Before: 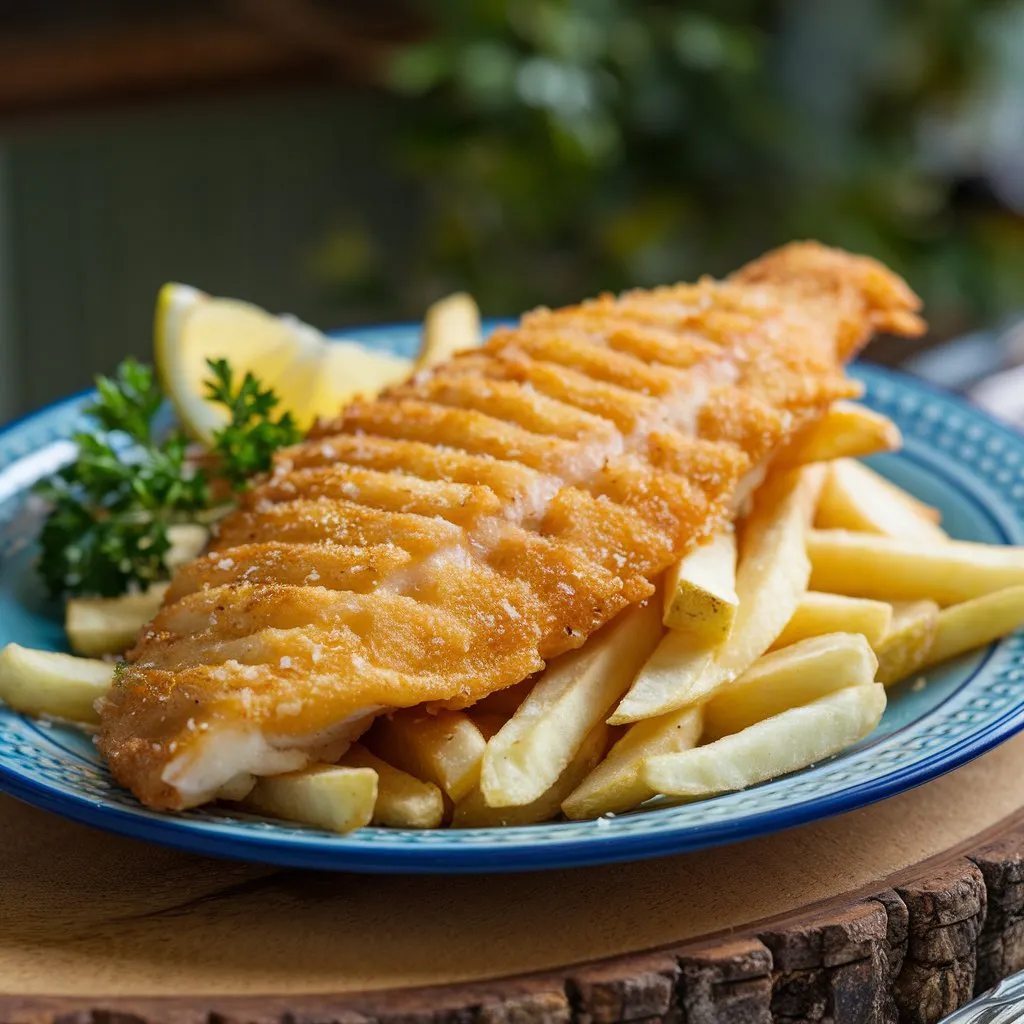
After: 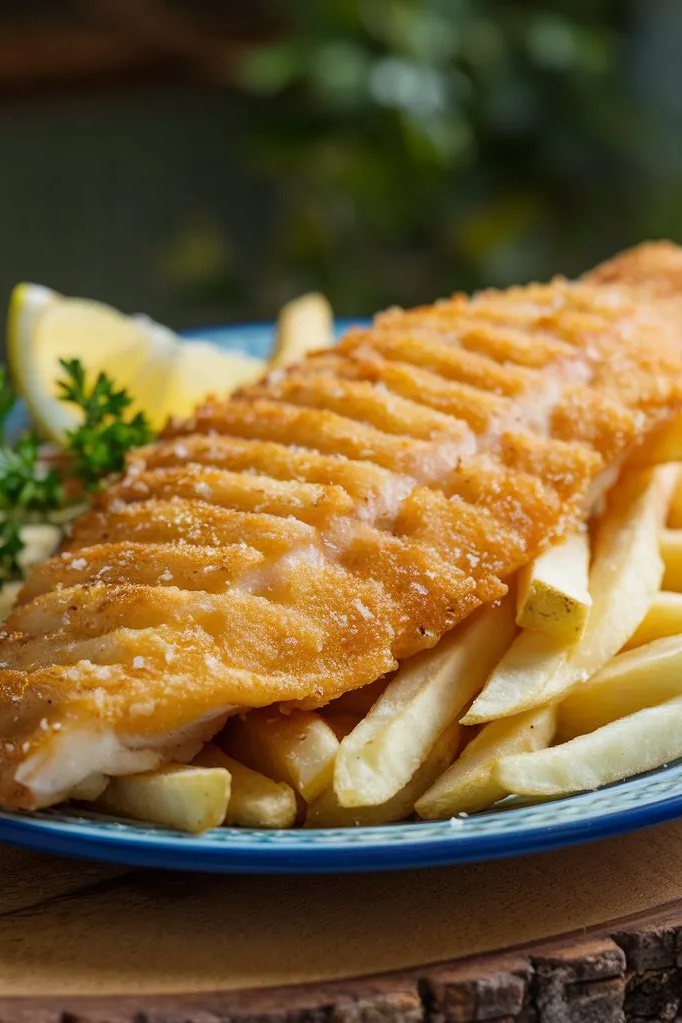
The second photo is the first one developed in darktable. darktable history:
crop and rotate: left 14.385%, right 18.948%
exposure: exposure -0.04 EV, compensate highlight preservation false
